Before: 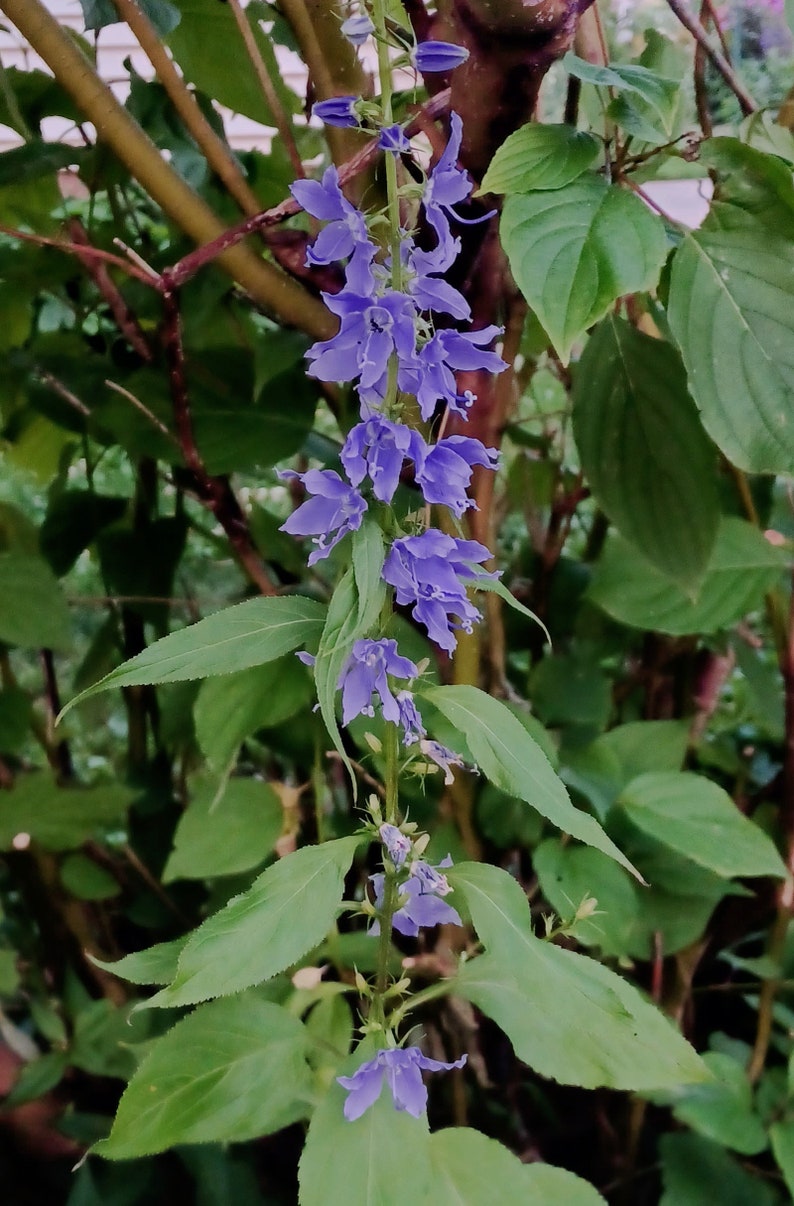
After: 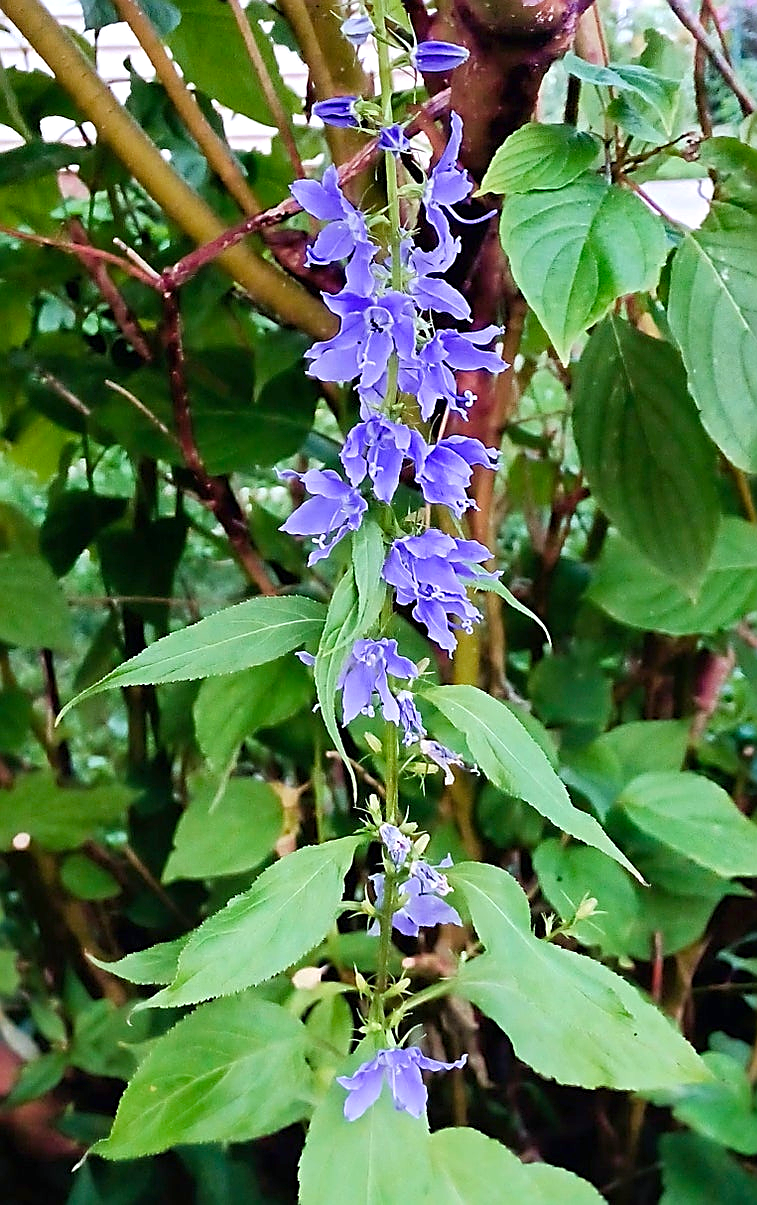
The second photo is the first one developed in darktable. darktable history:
sharpen: amount 0.997
exposure: black level correction 0, exposure 0.5 EV, compensate highlight preservation false
crop: right 4.539%, bottom 0.031%
color calibration: illuminant as shot in camera, x 0.36, y 0.362, temperature 4581.18 K
color balance rgb: perceptual saturation grading › global saturation -2.034%, perceptual saturation grading › highlights -7.998%, perceptual saturation grading › mid-tones 7.582%, perceptual saturation grading › shadows 3.701%, perceptual brilliance grading › global brilliance 9.222%, perceptual brilliance grading › shadows 15.282%, global vibrance 23.726%
